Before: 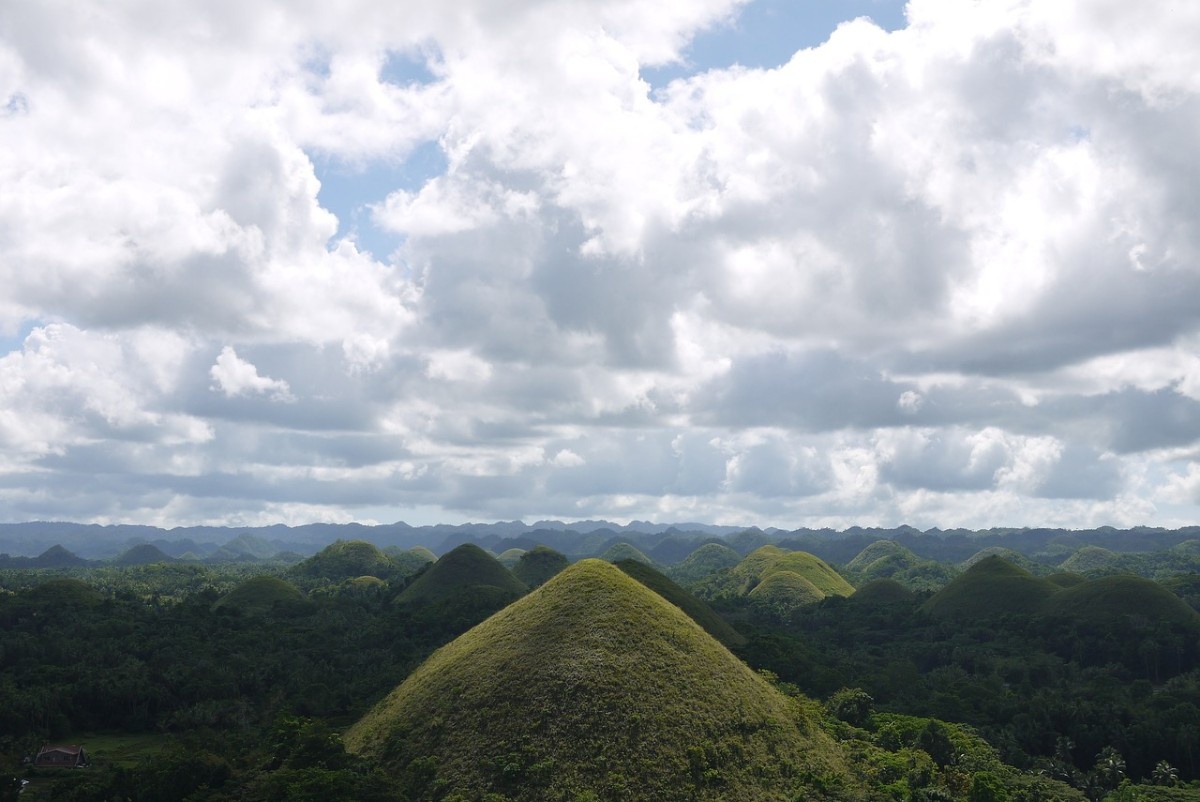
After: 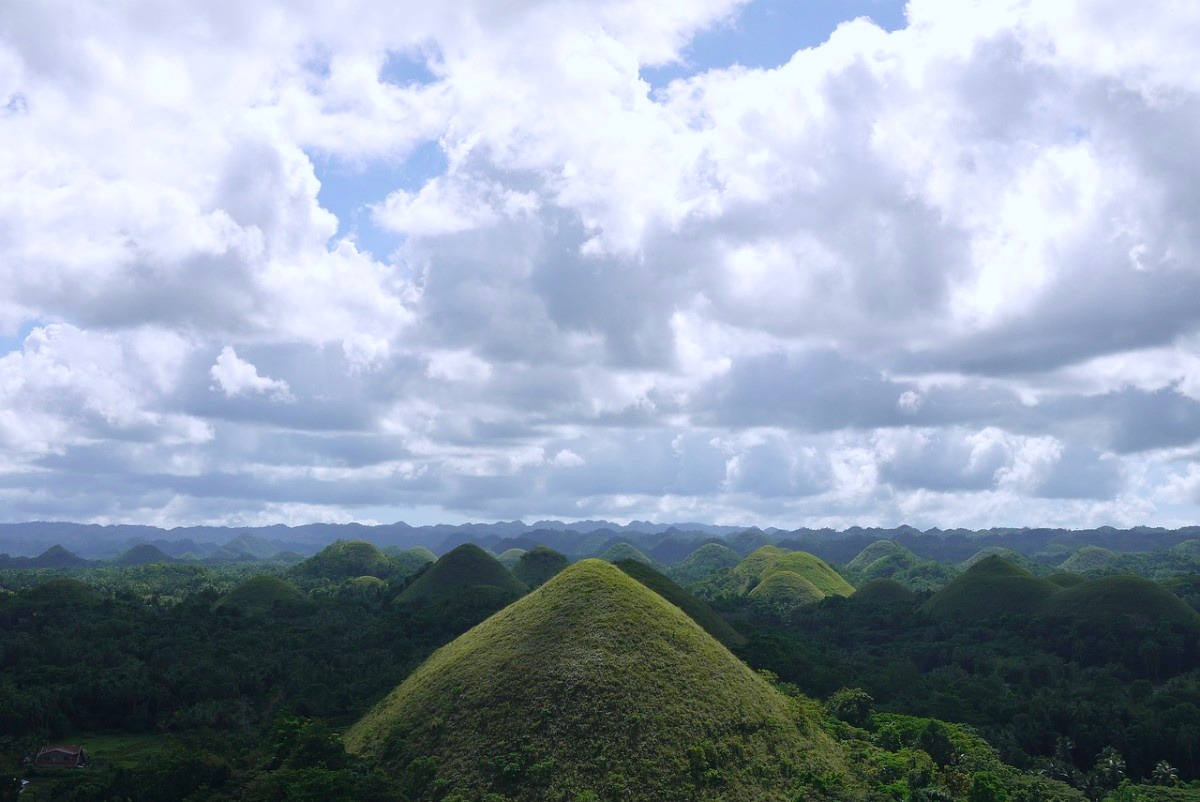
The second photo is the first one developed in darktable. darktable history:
color calibration: output R [0.948, 0.091, -0.04, 0], output G [-0.3, 1.384, -0.085, 0], output B [-0.108, 0.061, 1.08, 0], illuminant as shot in camera, x 0.358, y 0.373, temperature 4628.91 K, clip negative RGB from gamut false
exposure: exposure -0.056 EV, compensate highlight preservation false
